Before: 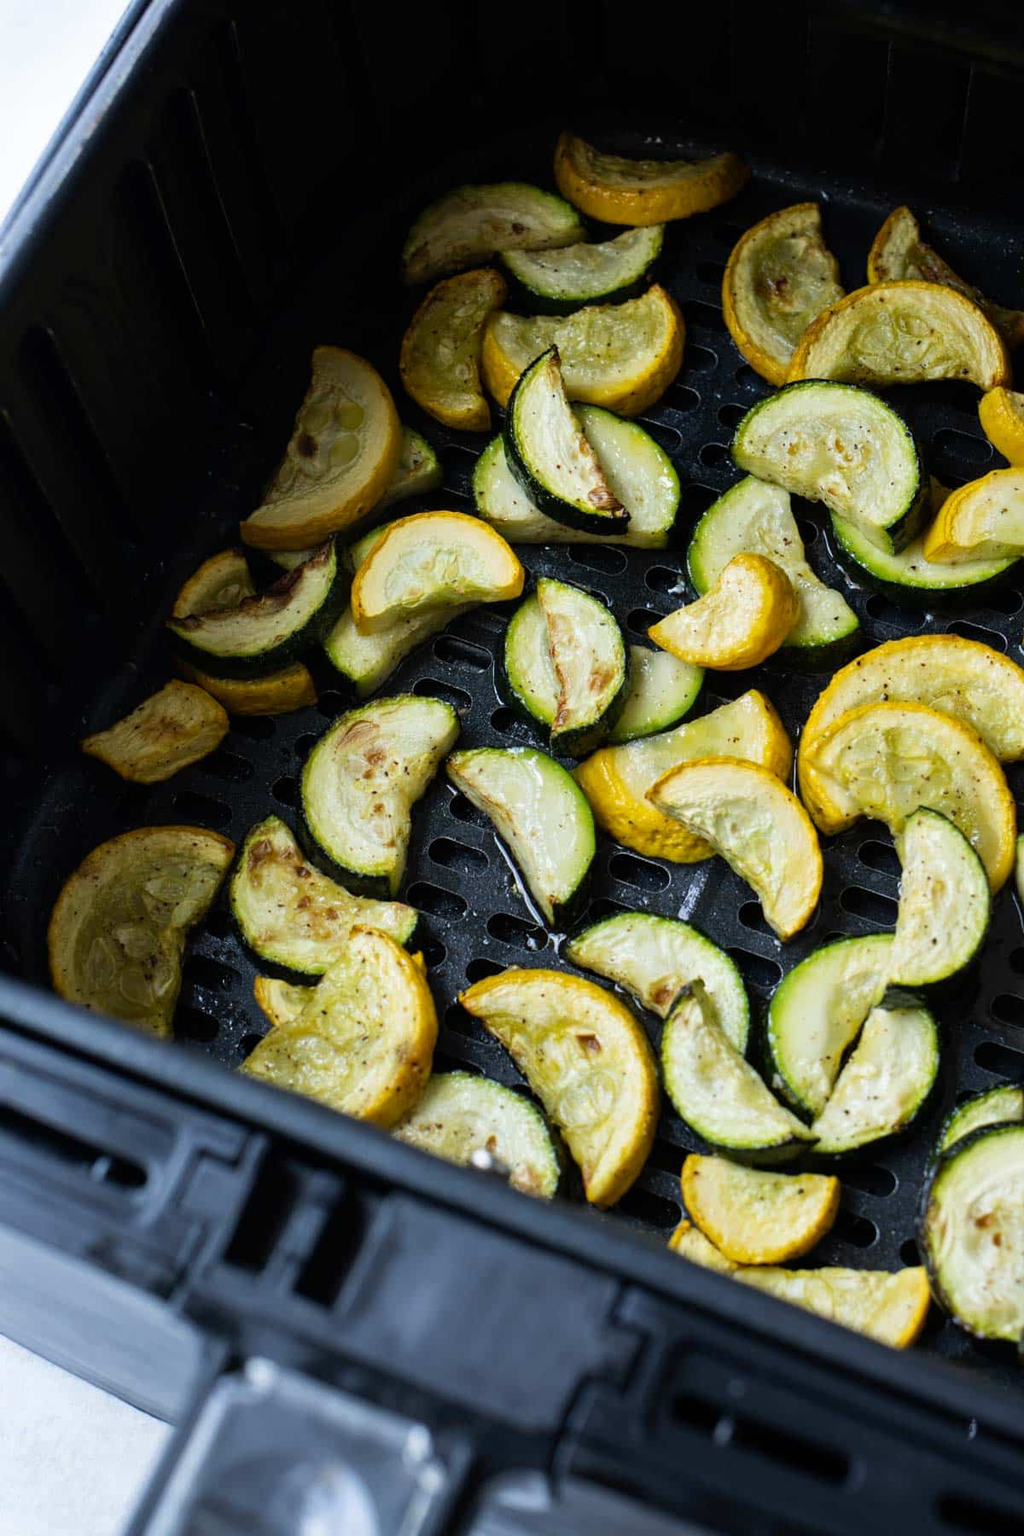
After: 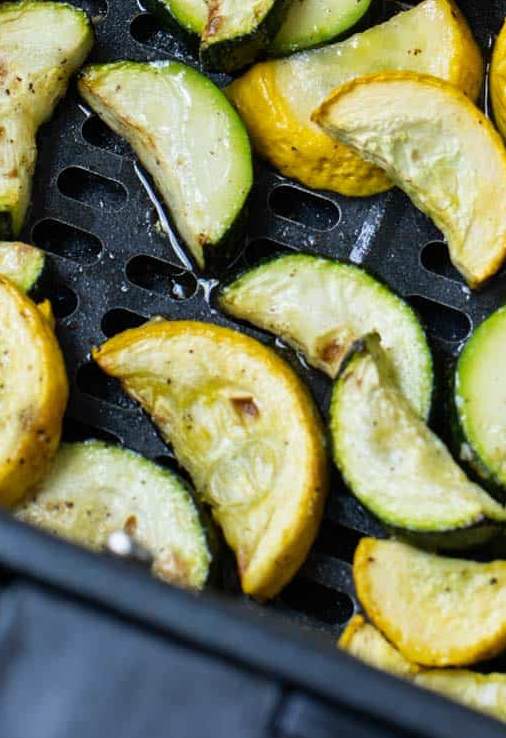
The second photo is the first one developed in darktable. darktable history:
crop: left 37.16%, top 45.279%, right 20.643%, bottom 13.67%
color zones: curves: ch0 [(0.068, 0.464) (0.25, 0.5) (0.48, 0.508) (0.75, 0.536) (0.886, 0.476) (0.967, 0.456)]; ch1 [(0.066, 0.456) (0.25, 0.5) (0.616, 0.508) (0.746, 0.56) (0.934, 0.444)]
